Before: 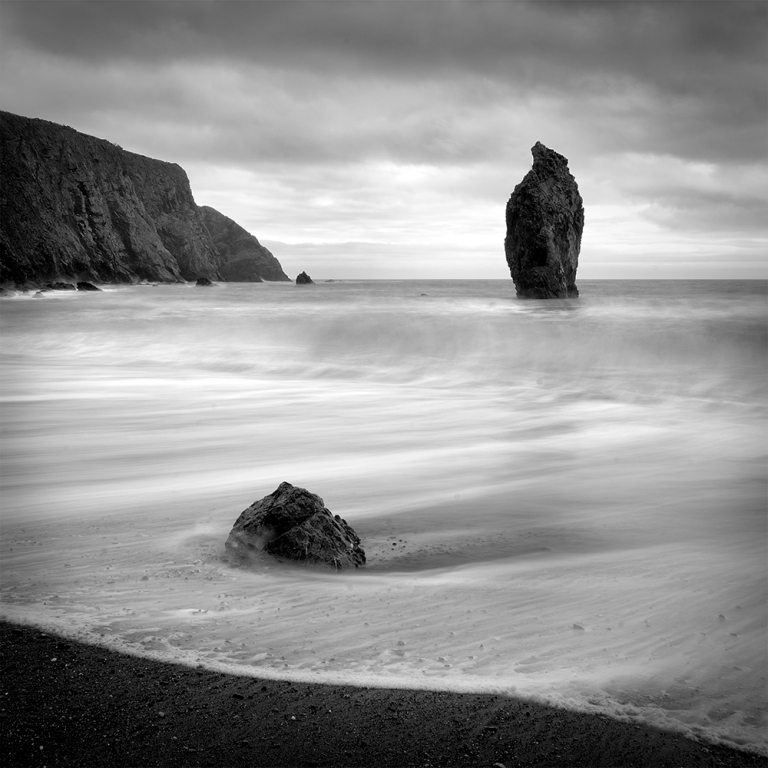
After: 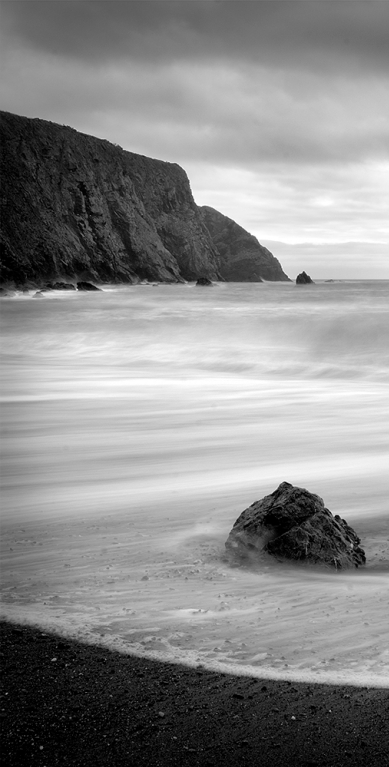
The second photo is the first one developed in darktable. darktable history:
crop and rotate: left 0.004%, top 0%, right 49.328%
